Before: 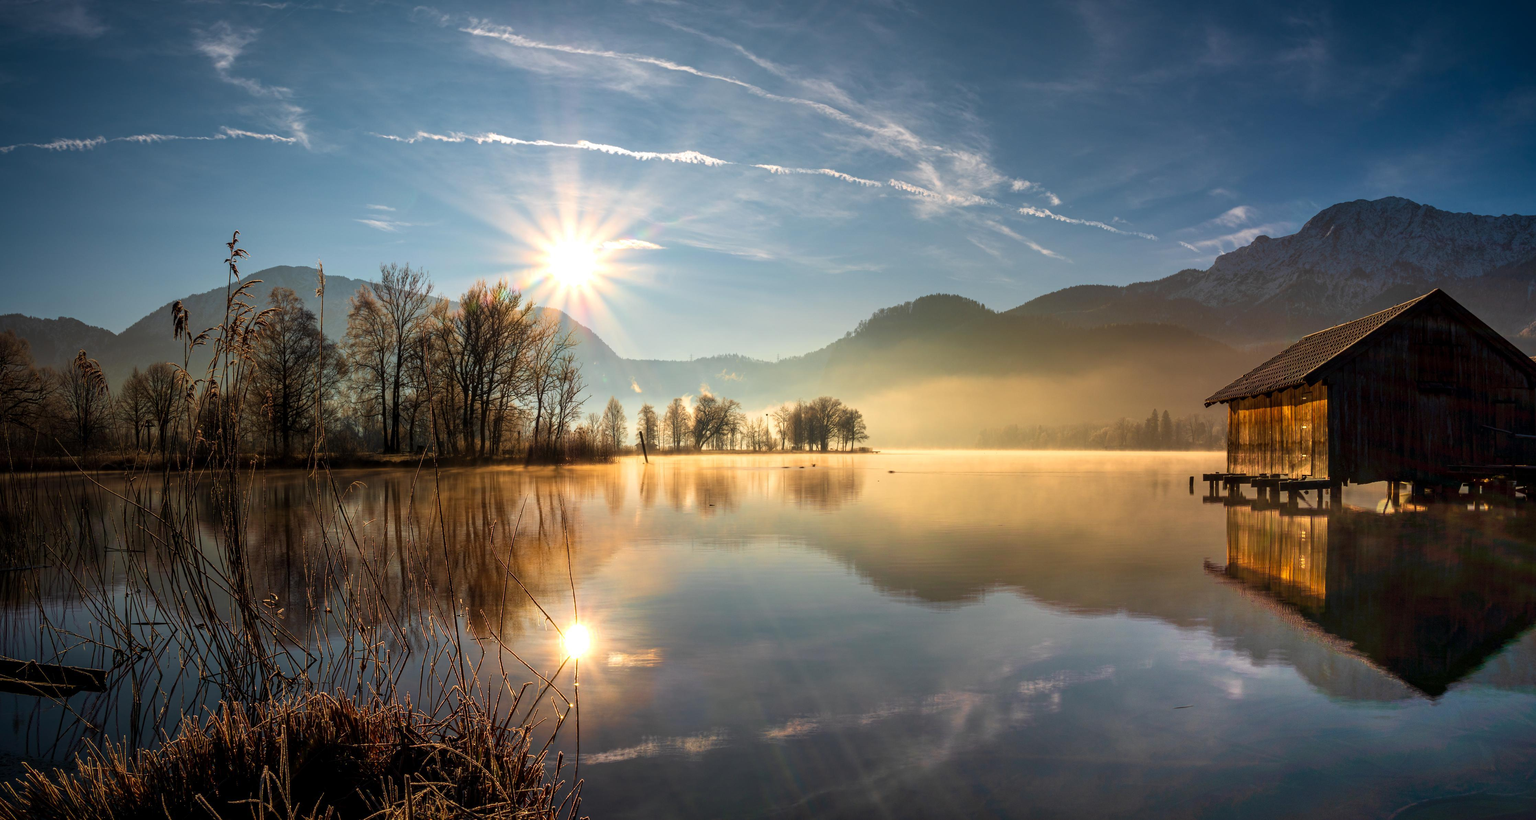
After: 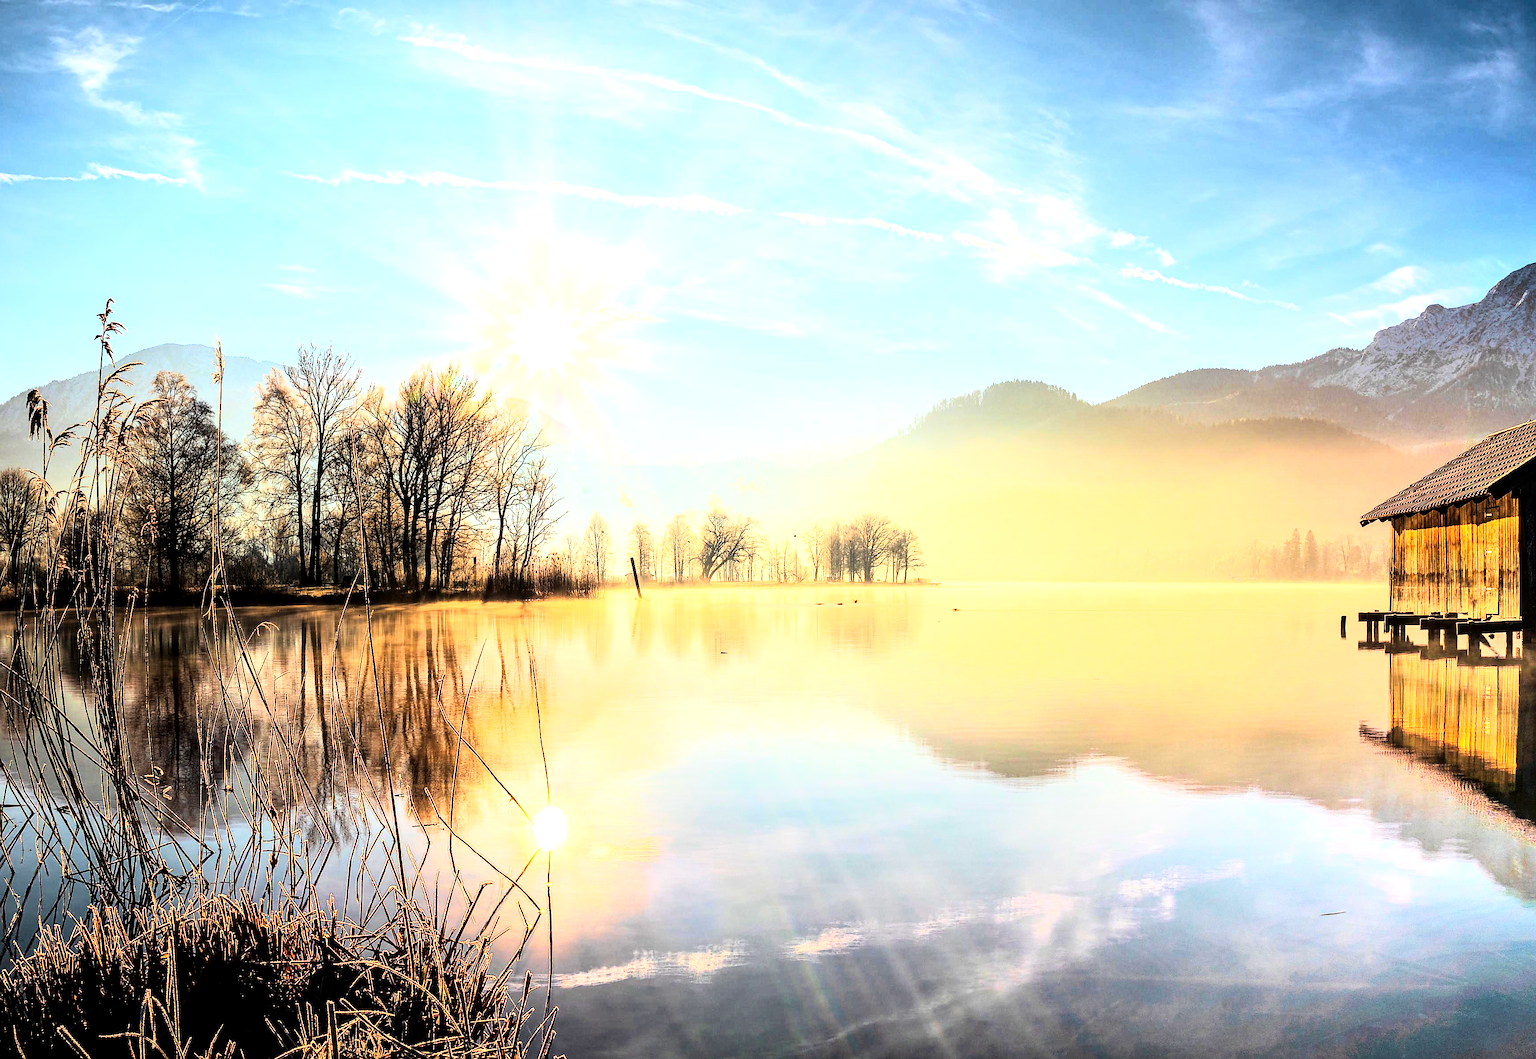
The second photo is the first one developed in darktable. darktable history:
crop: left 9.88%, right 12.664%
local contrast: highlights 100%, shadows 100%, detail 120%, midtone range 0.2
rgb curve: curves: ch0 [(0, 0) (0.21, 0.15) (0.24, 0.21) (0.5, 0.75) (0.75, 0.96) (0.89, 0.99) (1, 1)]; ch1 [(0, 0.02) (0.21, 0.13) (0.25, 0.2) (0.5, 0.67) (0.75, 0.9) (0.89, 0.97) (1, 1)]; ch2 [(0, 0.02) (0.21, 0.13) (0.25, 0.2) (0.5, 0.67) (0.75, 0.9) (0.89, 0.97) (1, 1)], compensate middle gray true
sharpen: radius 1.4, amount 1.25, threshold 0.7
exposure: black level correction 0, exposure 1.2 EV, compensate highlight preservation false
